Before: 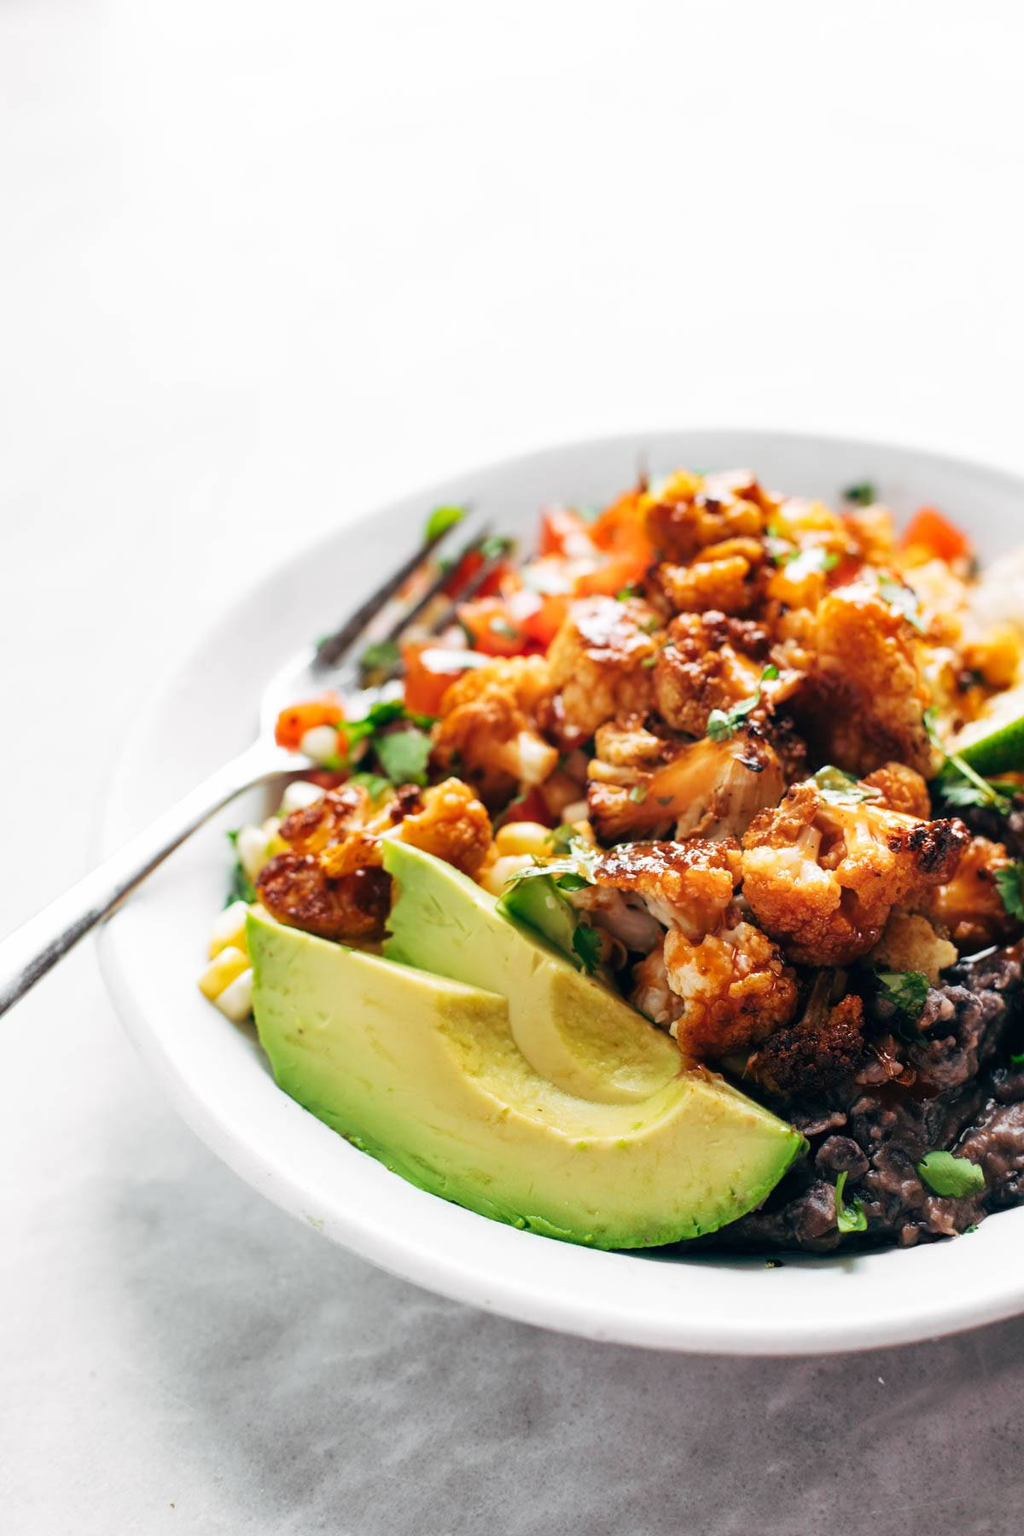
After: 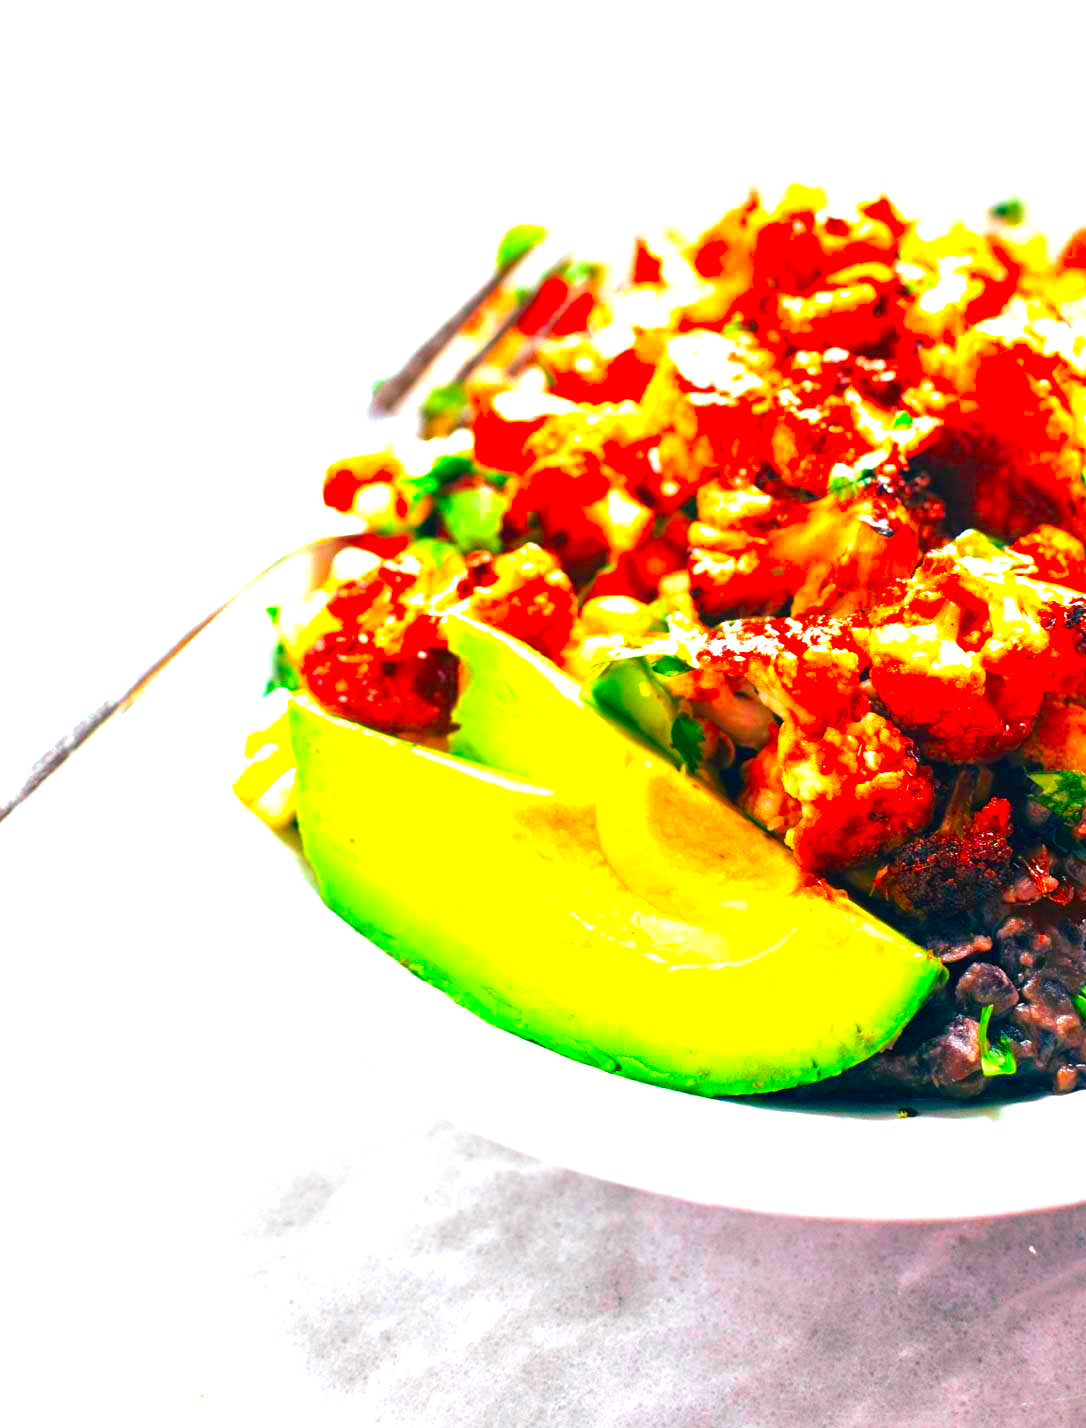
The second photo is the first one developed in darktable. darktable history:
color balance rgb: shadows lift › luminance -10.305%, highlights gain › chroma 0.196%, highlights gain › hue 330.36°, perceptual saturation grading › global saturation 25.517%
exposure: black level correction 0, exposure 1.372 EV, compensate highlight preservation false
crop: top 20.449%, right 9.422%, bottom 0.208%
color correction: highlights b* 0.053, saturation 1.8
